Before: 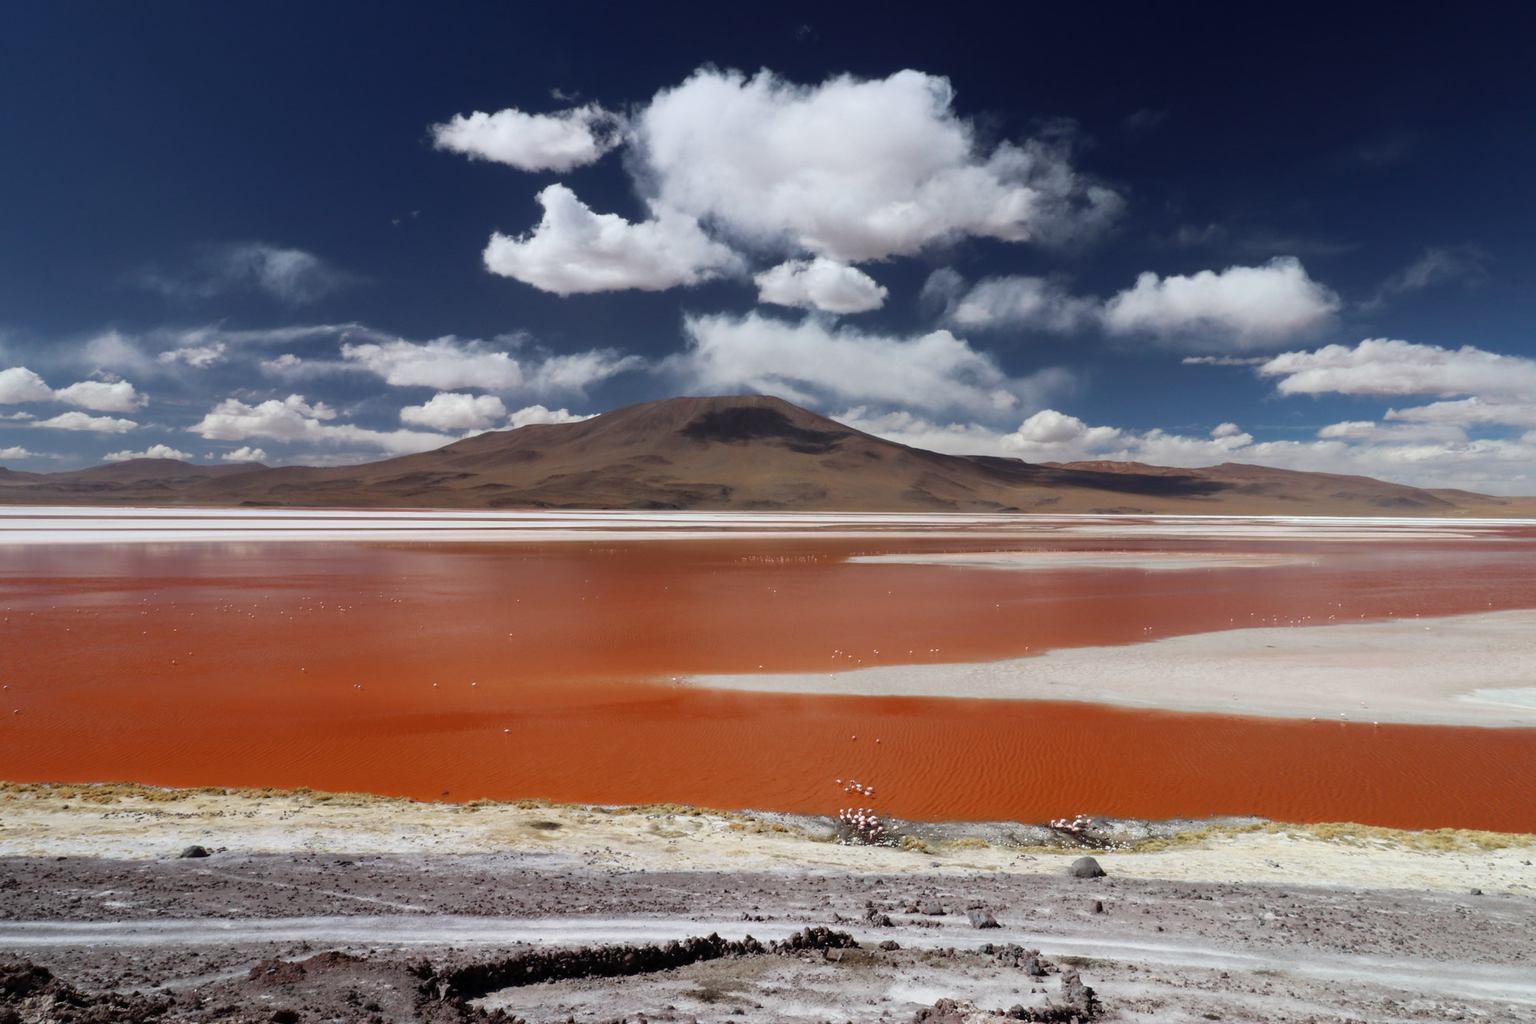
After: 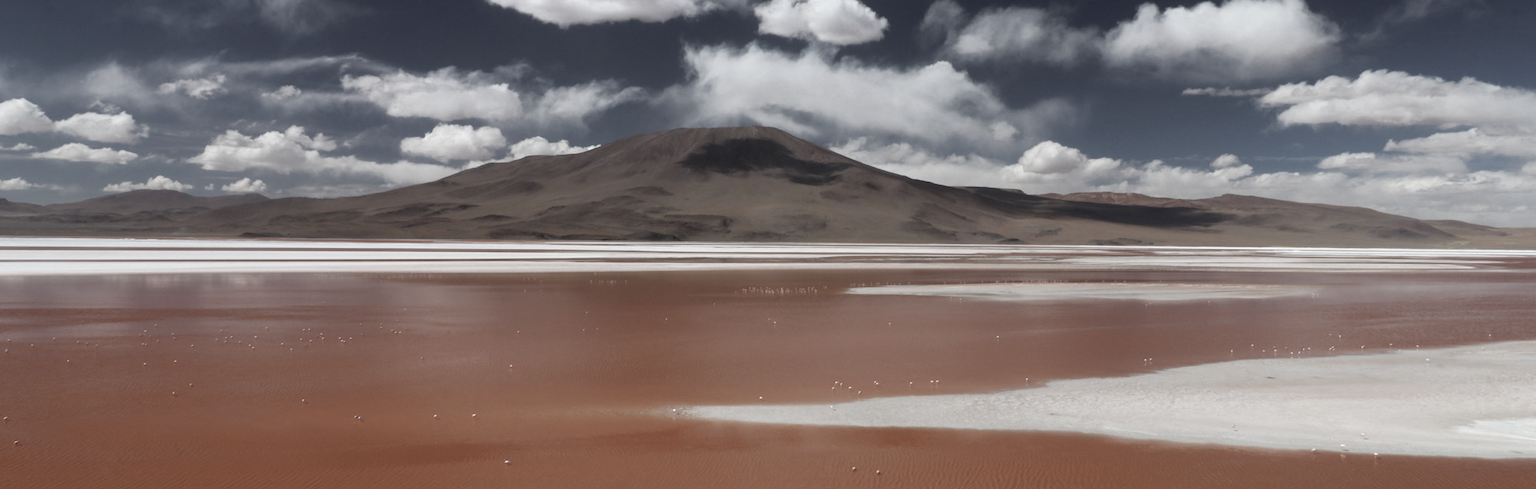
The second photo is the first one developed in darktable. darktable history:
shadows and highlights: shadows 0.182, highlights 41.35
crop and rotate: top 26.323%, bottom 25.828%
color zones: curves: ch1 [(0, 0.292) (0.001, 0.292) (0.2, 0.264) (0.4, 0.248) (0.6, 0.248) (0.8, 0.264) (0.999, 0.292) (1, 0.292)], mix 19.23%
